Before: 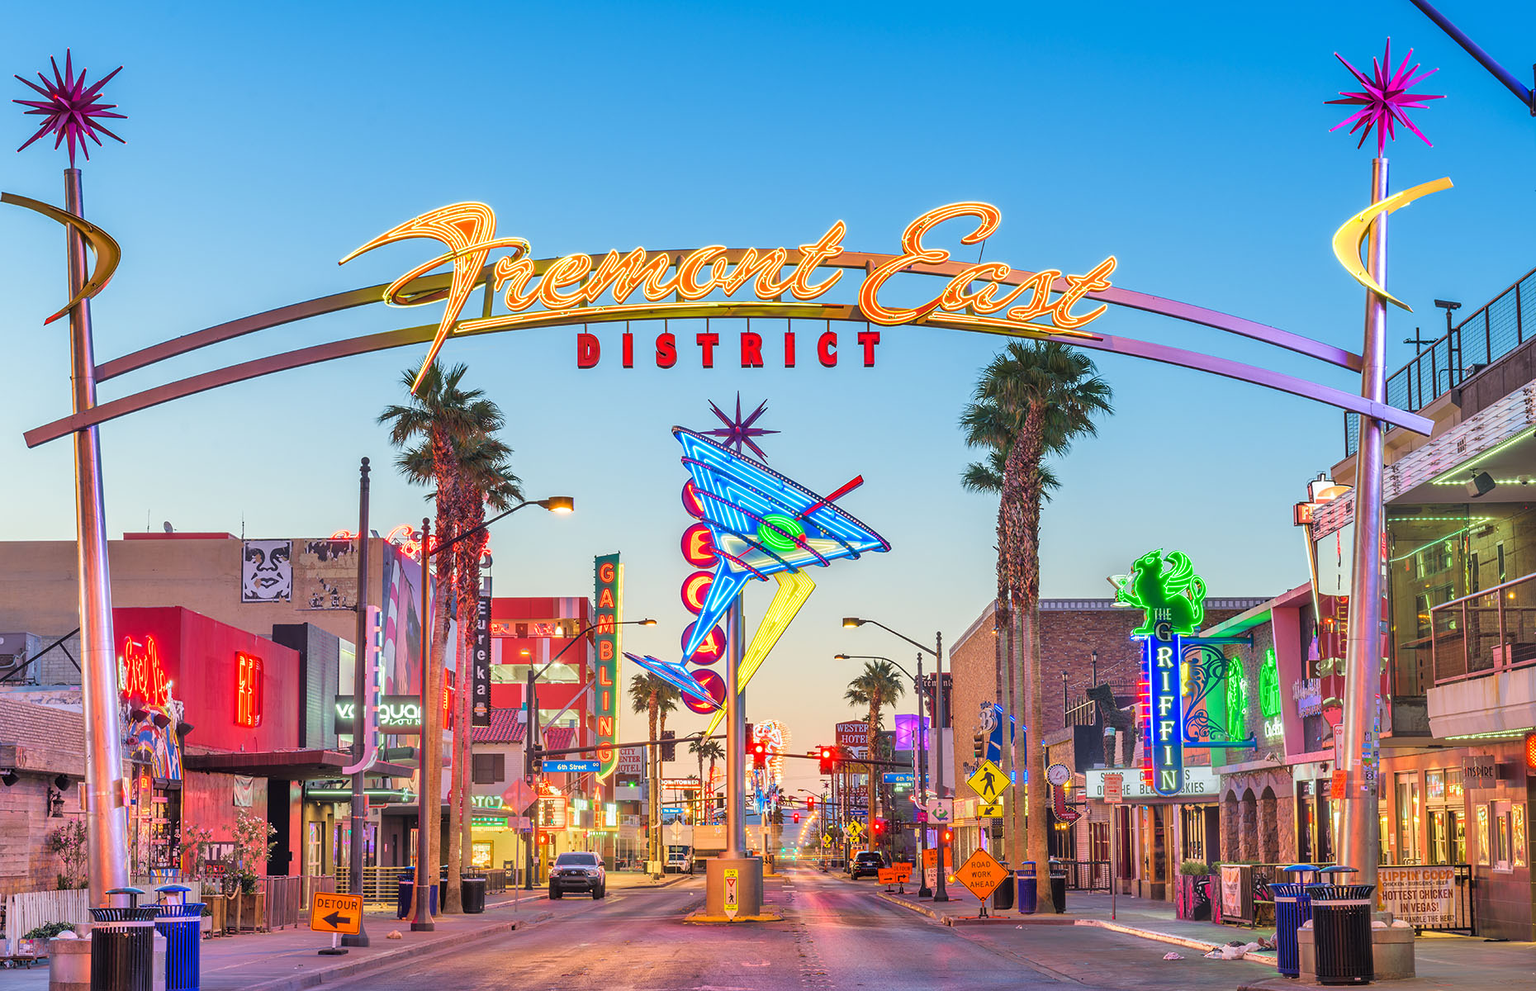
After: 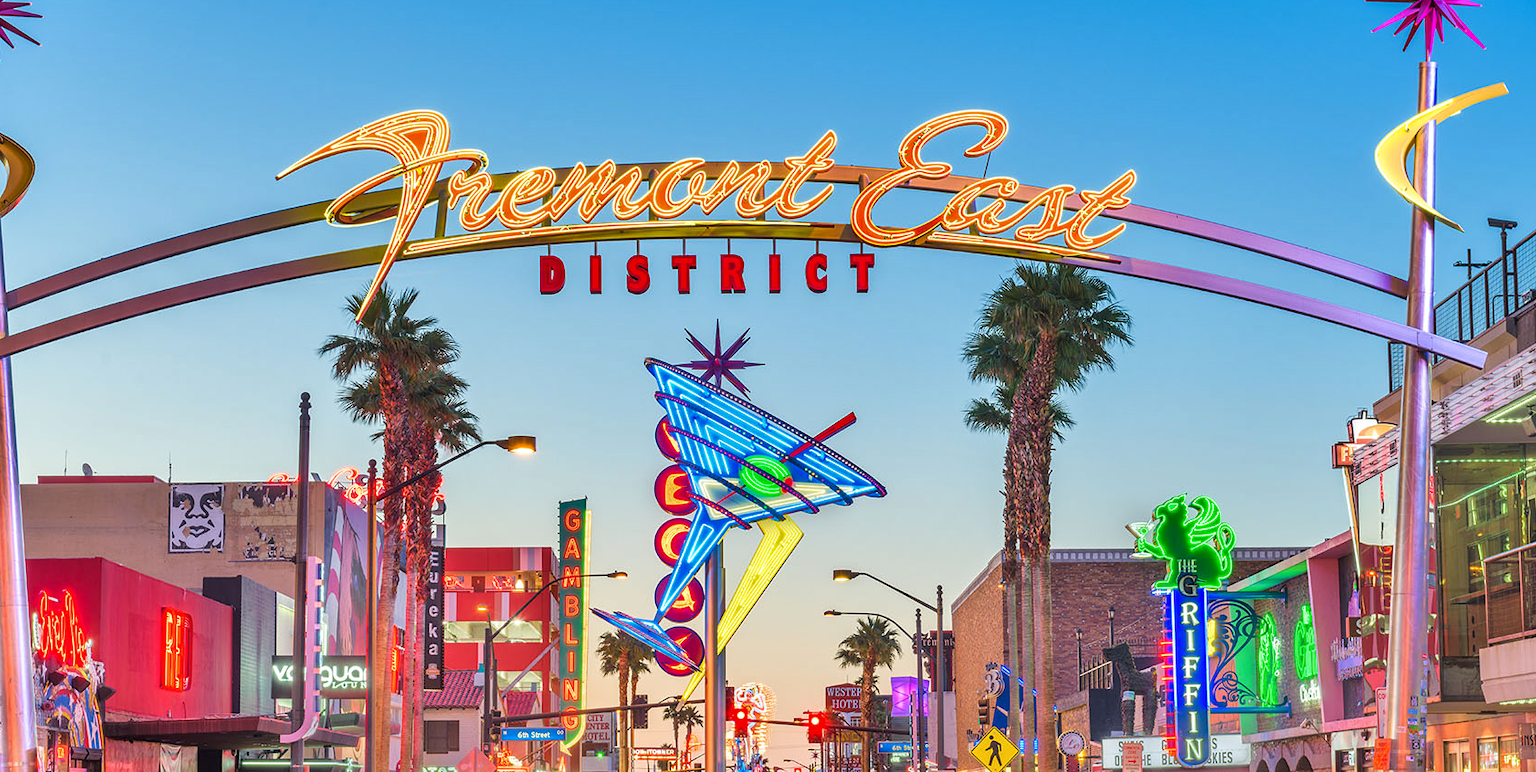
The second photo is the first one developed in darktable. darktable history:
crop: left 5.82%, top 10.416%, right 3.707%, bottom 19.009%
shadows and highlights: shadows 12.53, white point adjustment 1.18, soften with gaussian
